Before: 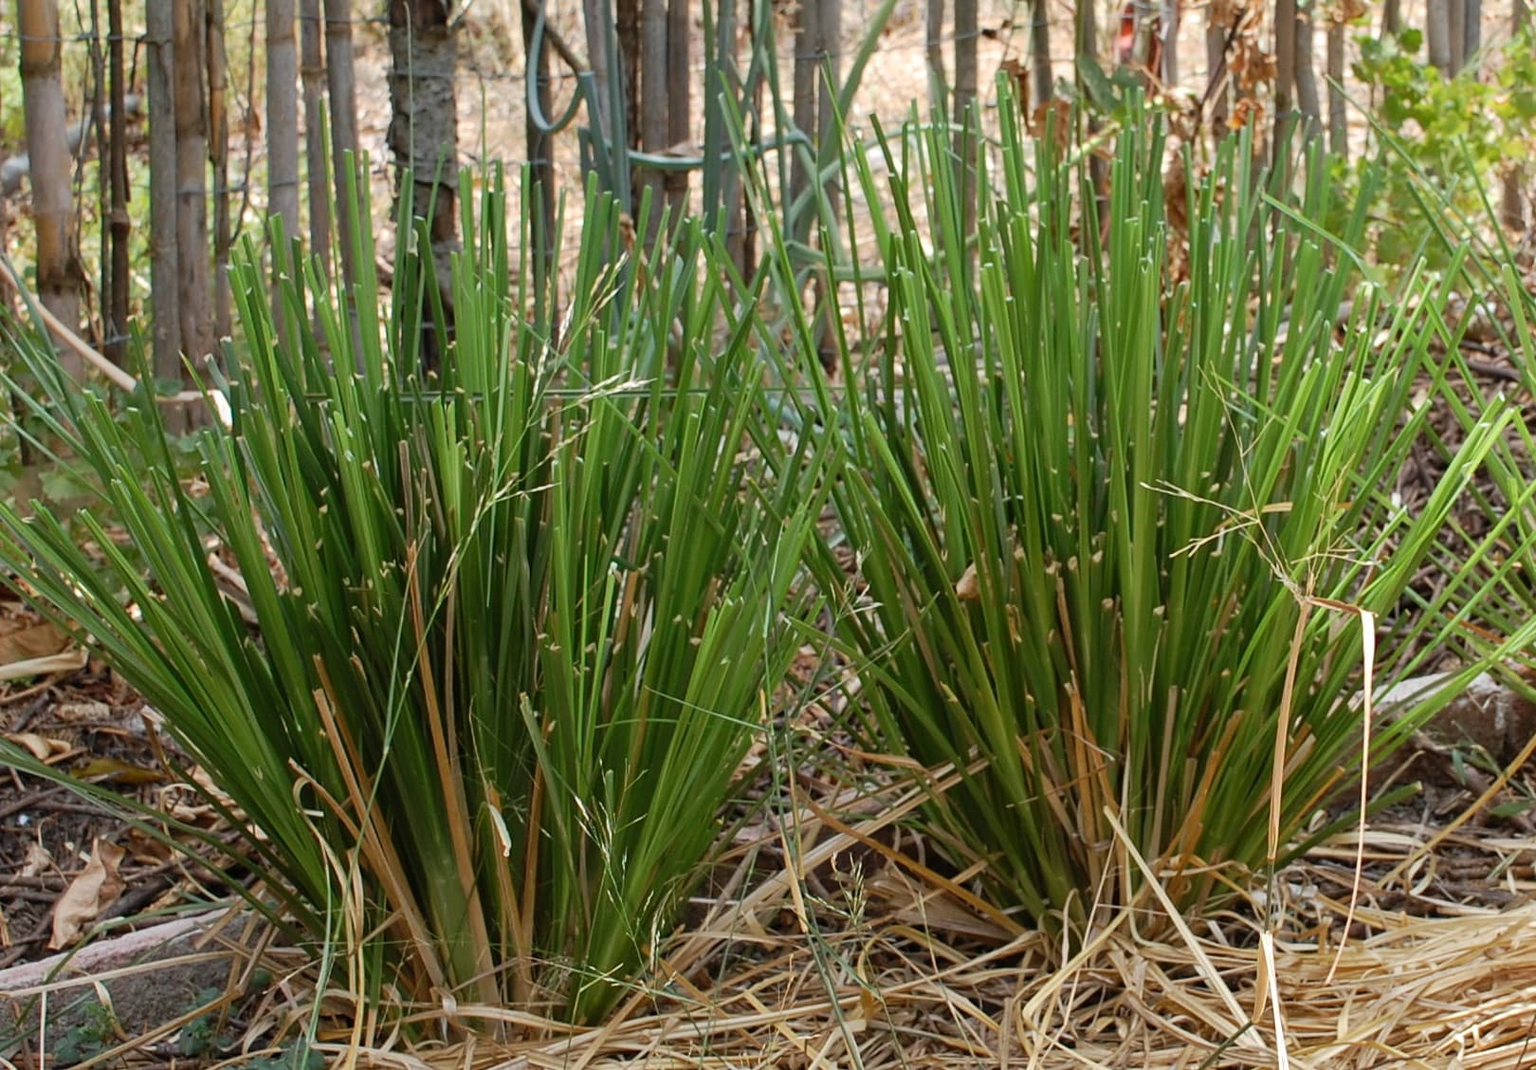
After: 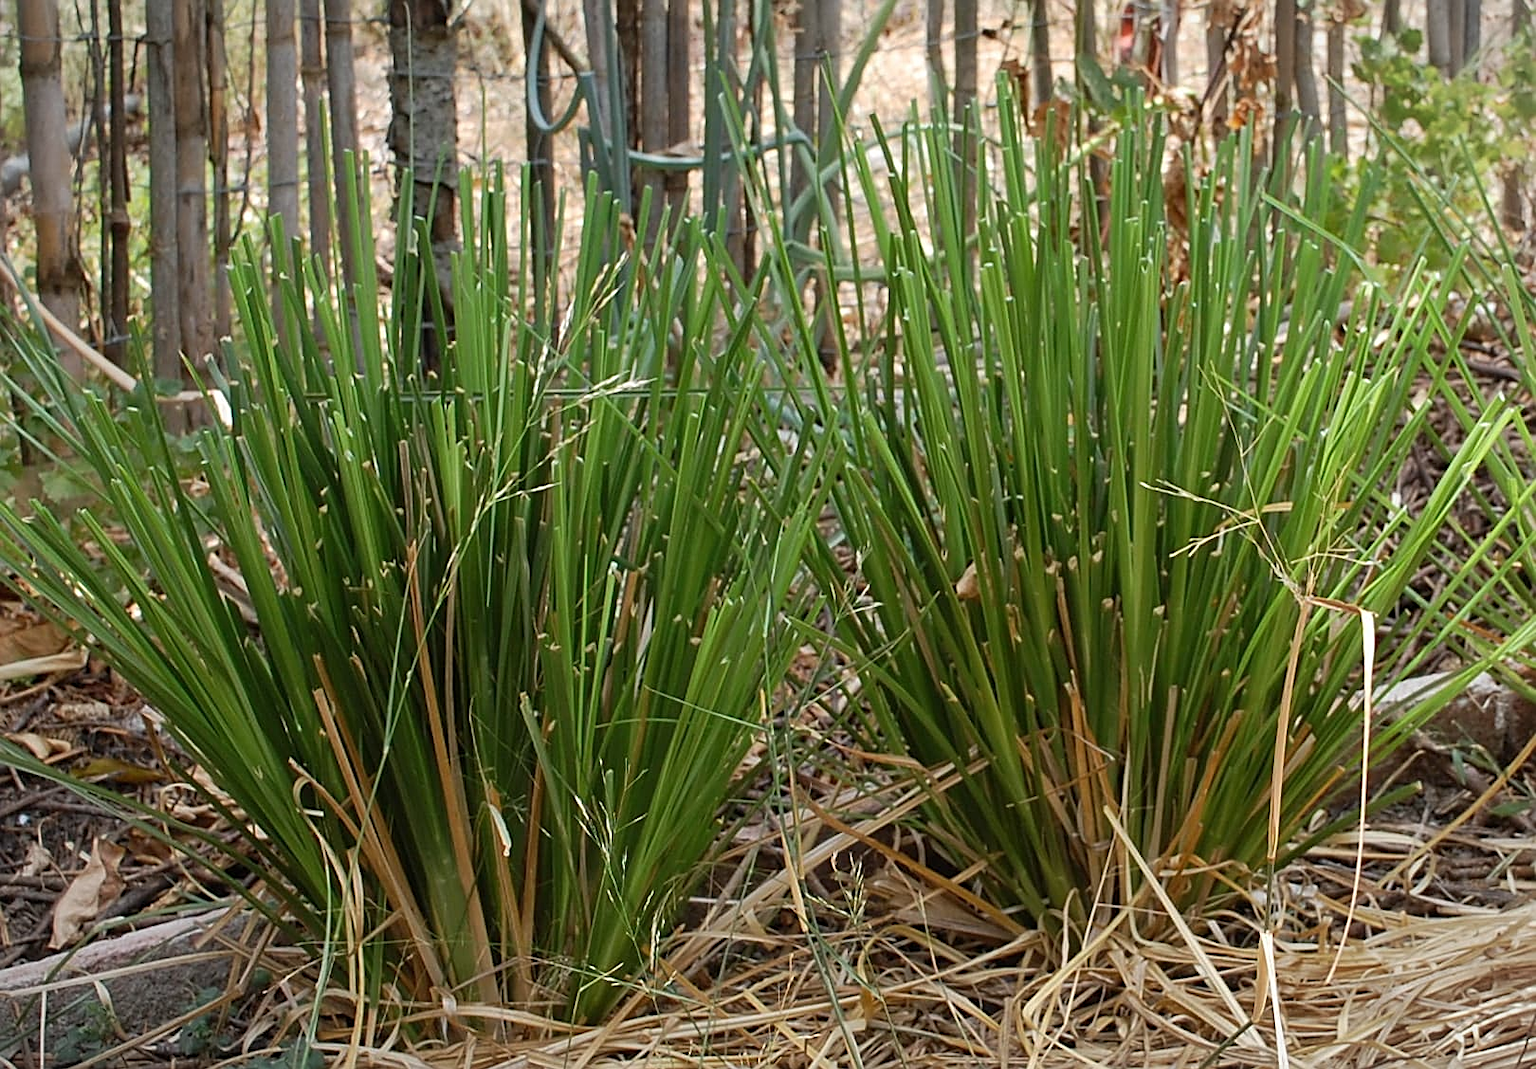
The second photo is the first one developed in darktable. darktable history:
white balance: emerald 1
sharpen: on, module defaults
vignetting: fall-off start 100%, brightness -0.282, width/height ratio 1.31
